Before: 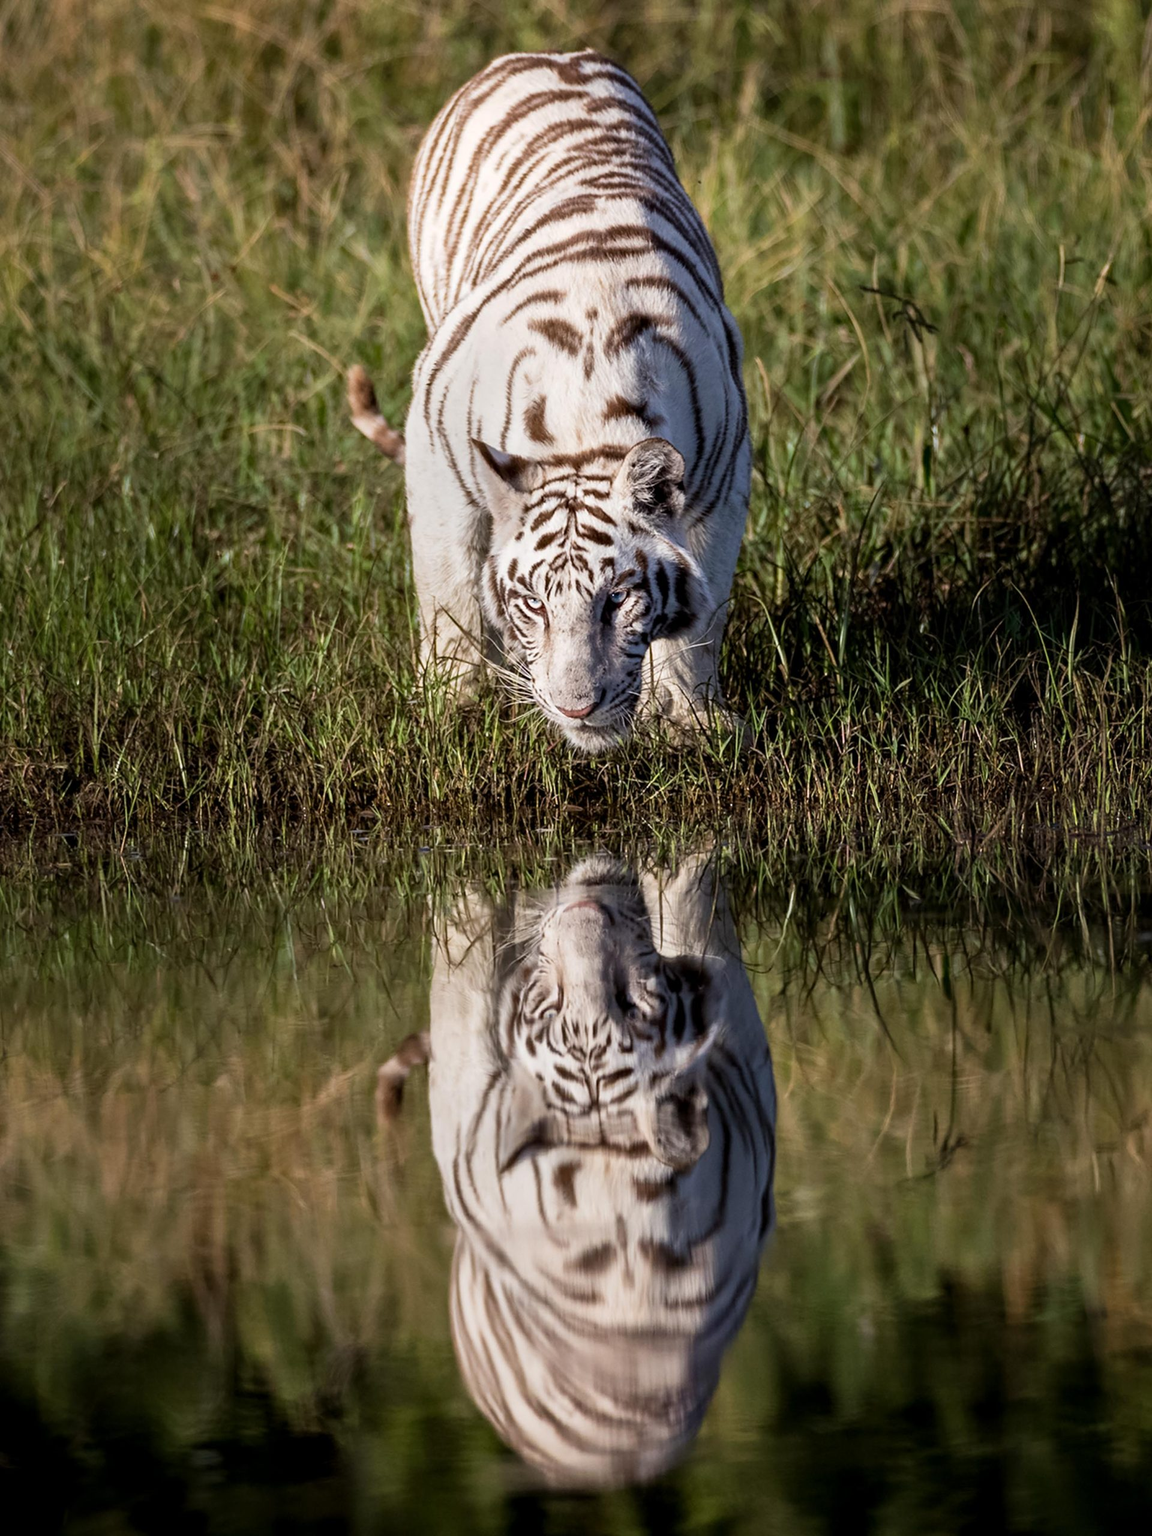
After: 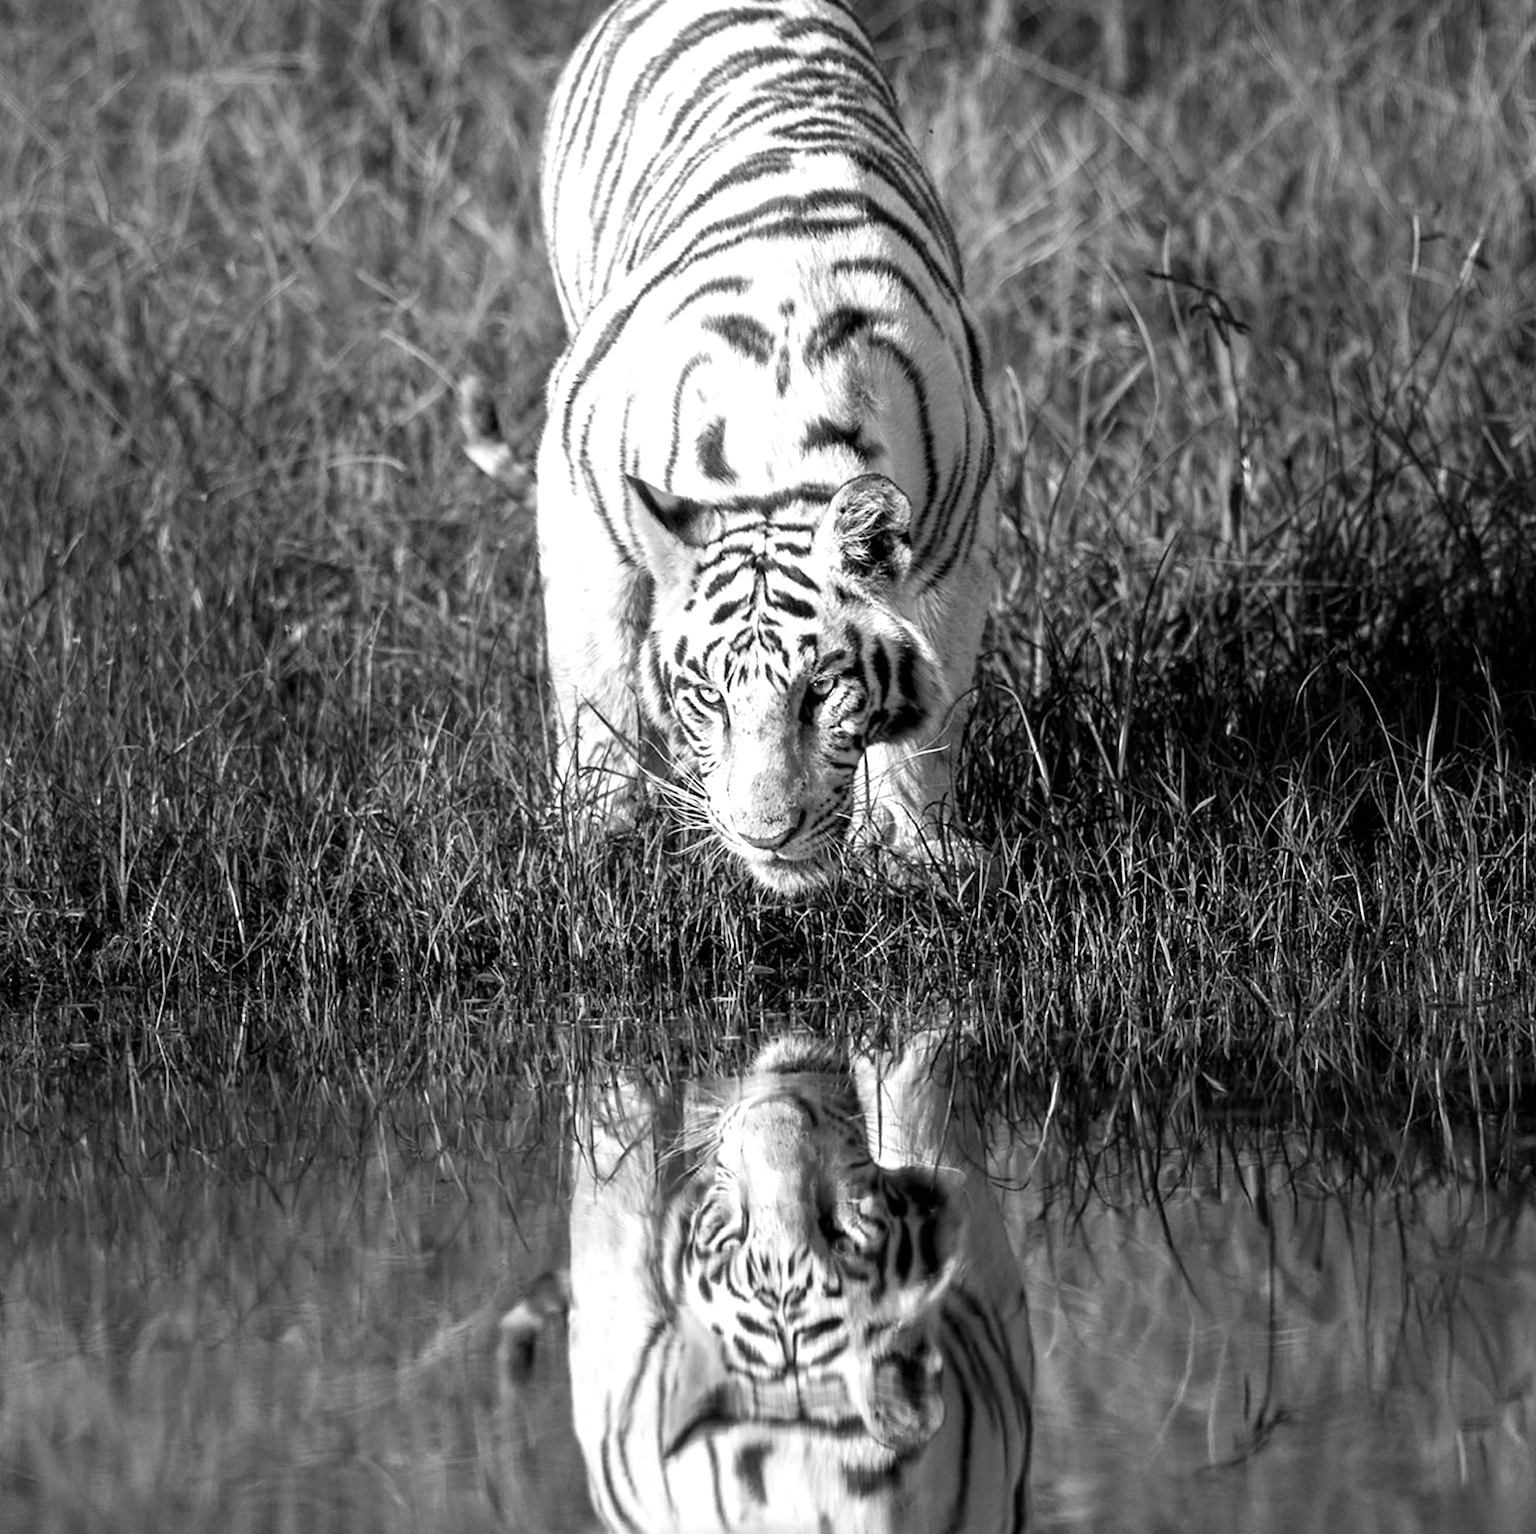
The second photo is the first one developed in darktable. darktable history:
color calibration: output gray [0.246, 0.254, 0.501, 0], gray › normalize channels true, illuminant custom, x 0.368, y 0.373, temperature 4341.47 K, gamut compression 0.017
exposure: exposure 0.723 EV, compensate exposure bias true, compensate highlight preservation false
crop: left 0.408%, top 5.501%, bottom 19.863%
